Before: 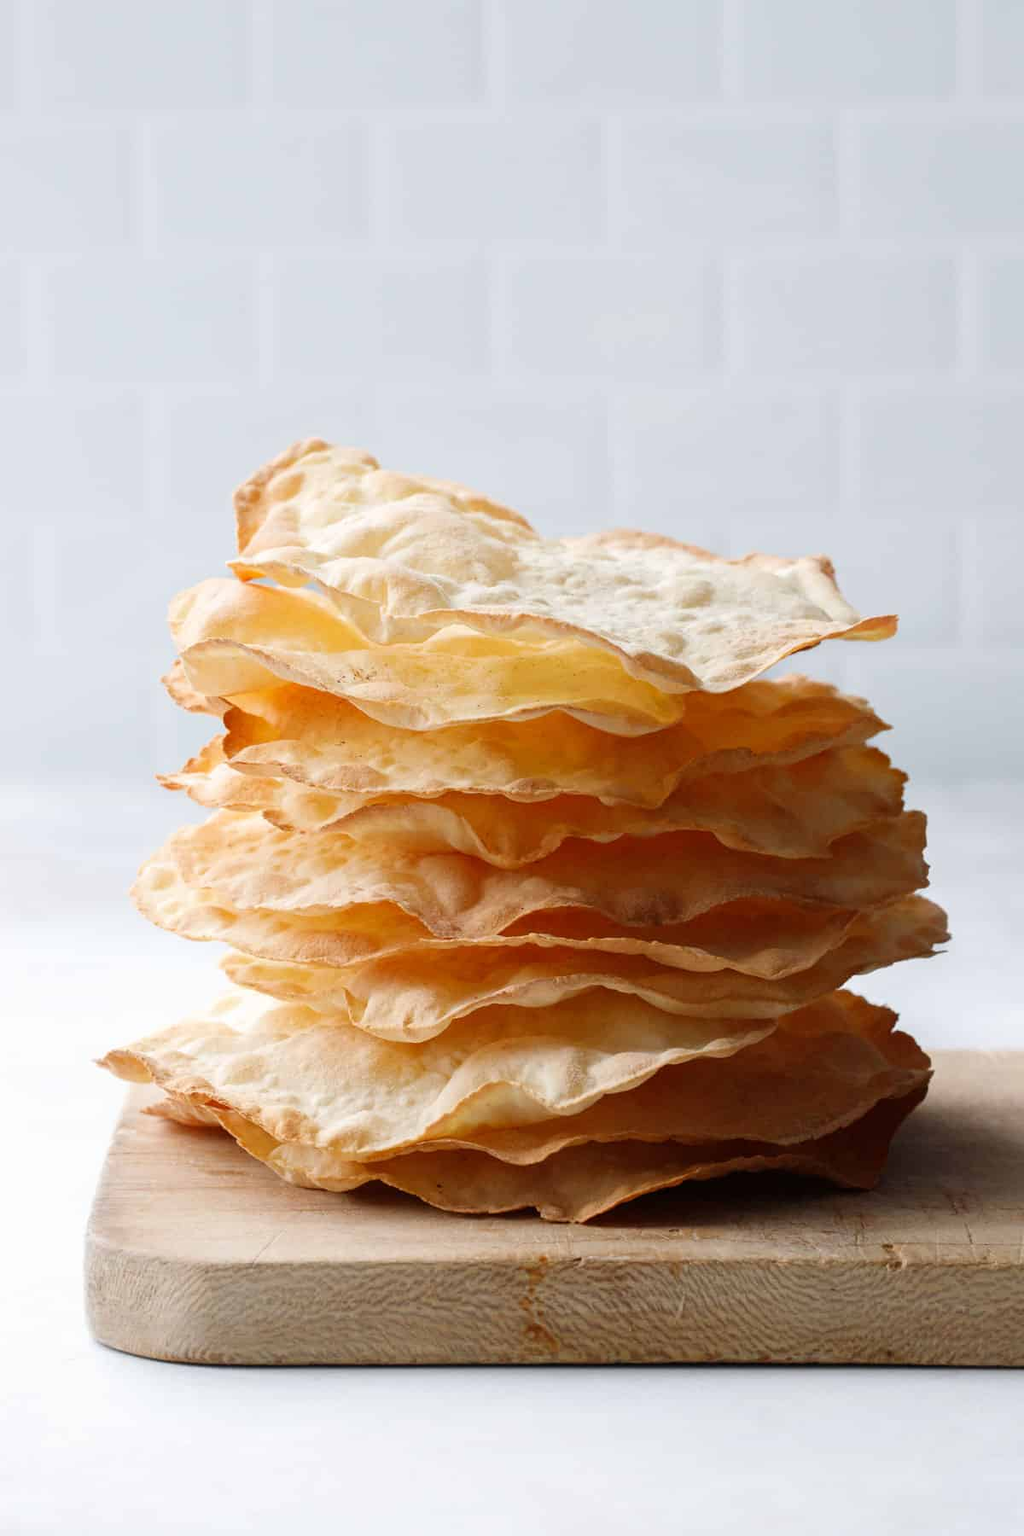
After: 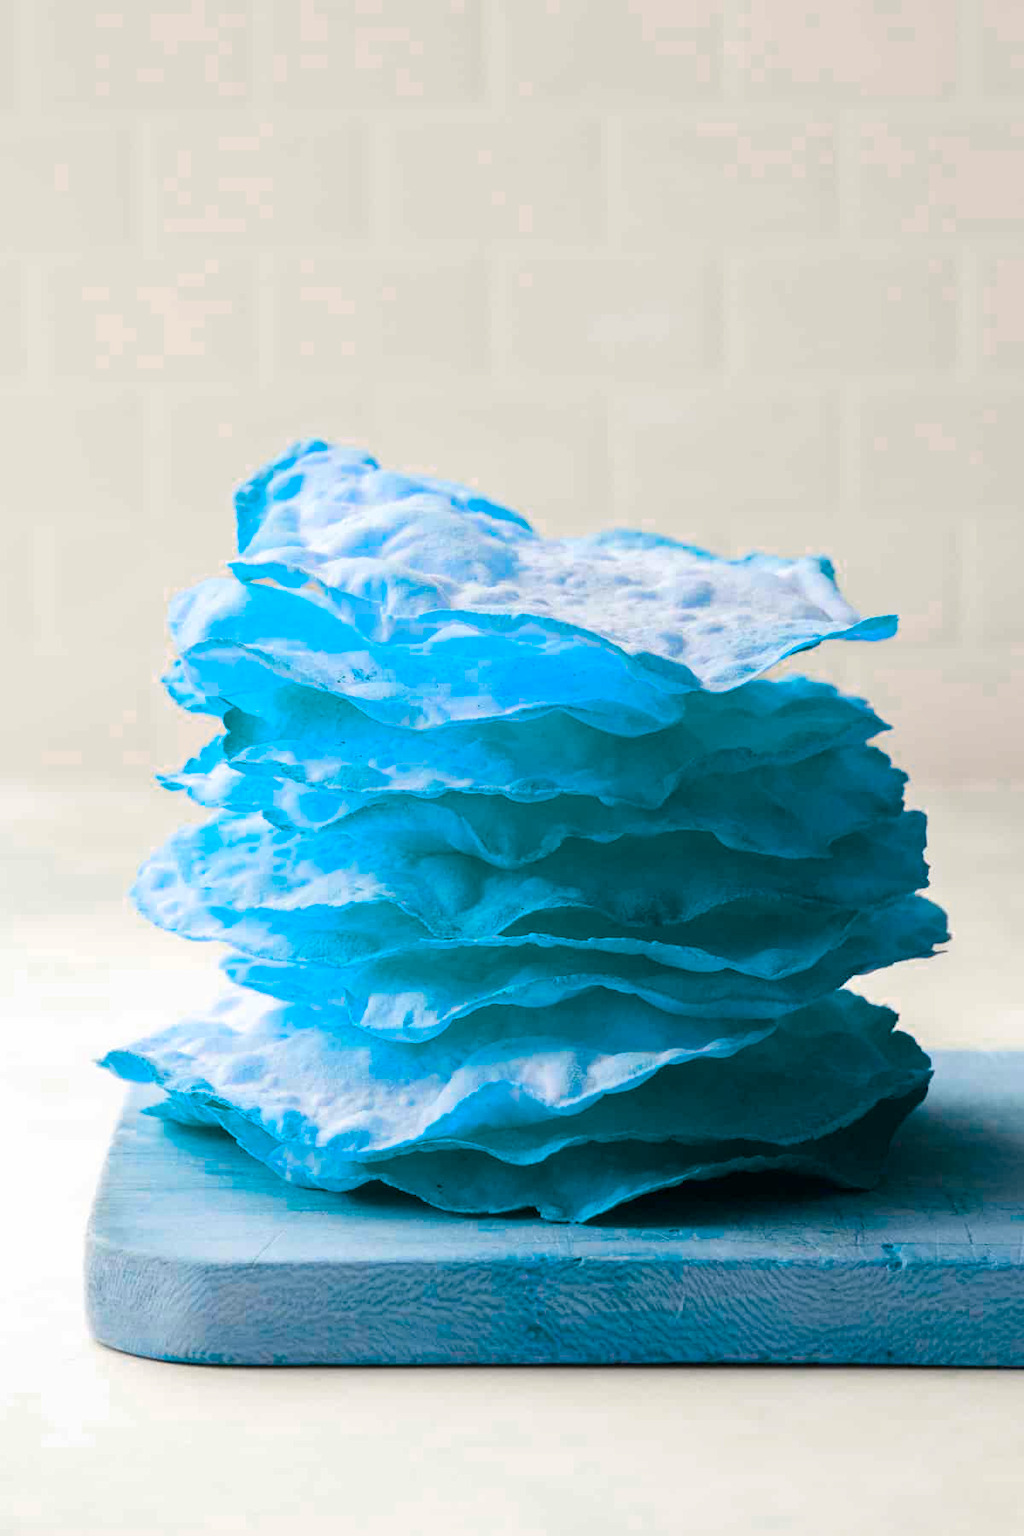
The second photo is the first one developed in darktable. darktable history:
color balance rgb: hue shift 180°, global vibrance 50%, contrast 0.32%
tone equalizer: on, module defaults
color zones: curves: ch0 [(0, 0.465) (0.092, 0.596) (0.289, 0.464) (0.429, 0.453) (0.571, 0.464) (0.714, 0.455) (0.857, 0.462) (1, 0.465)]
